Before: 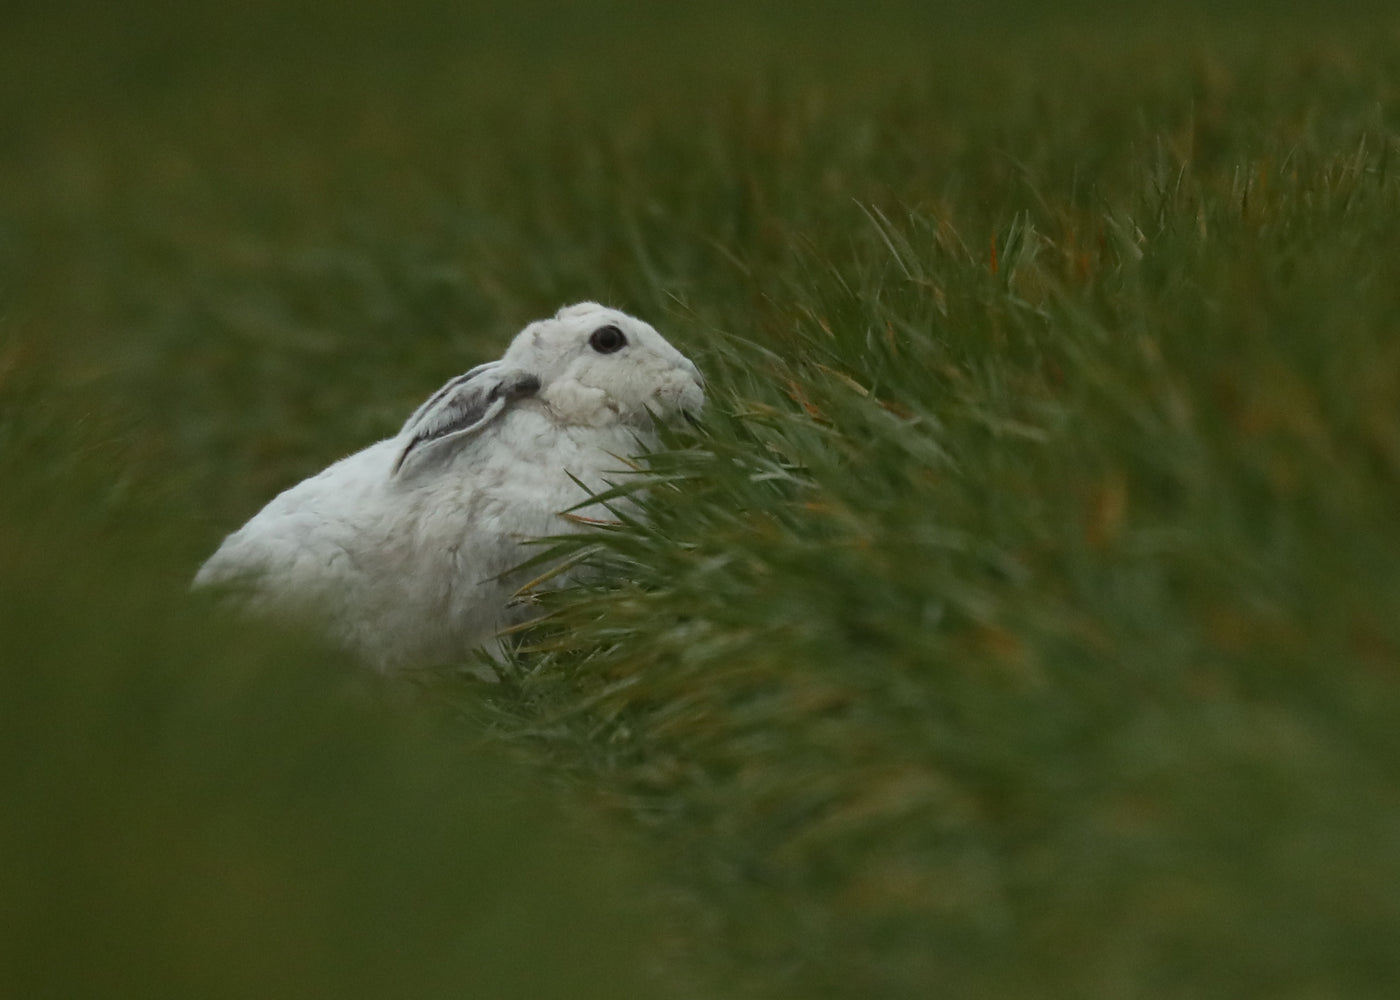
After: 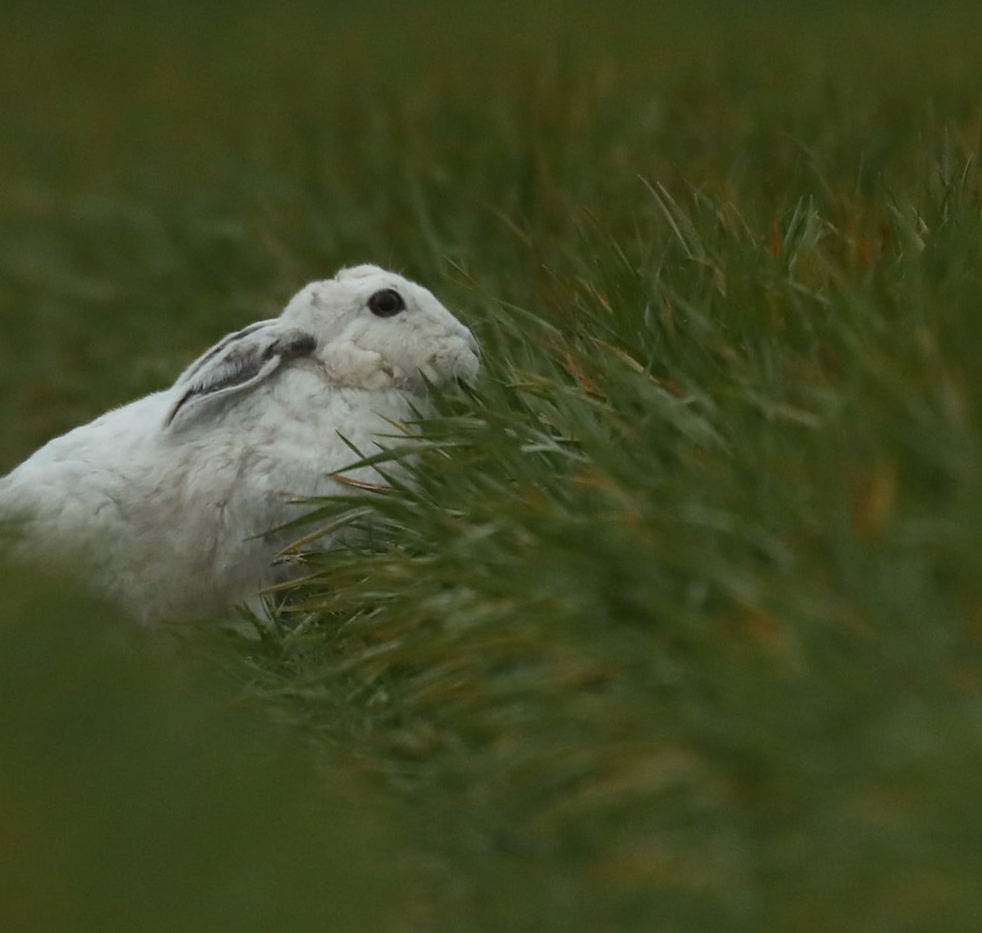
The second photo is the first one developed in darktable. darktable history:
crop and rotate: angle -2.92°, left 14.098%, top 0.019%, right 10.828%, bottom 0.041%
